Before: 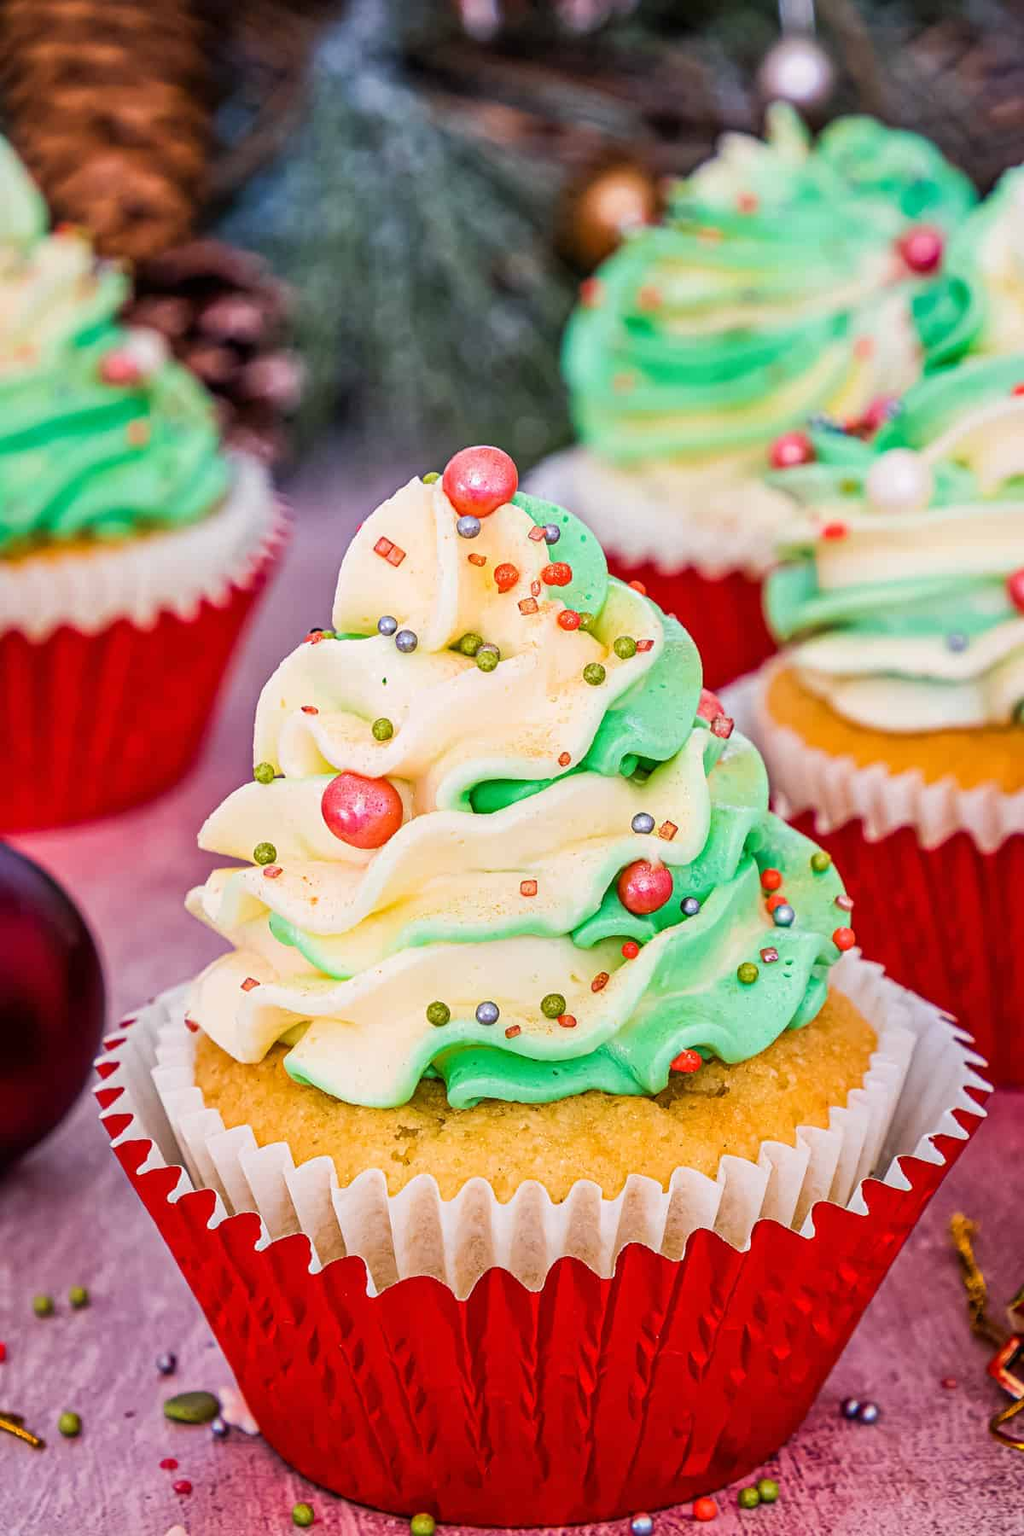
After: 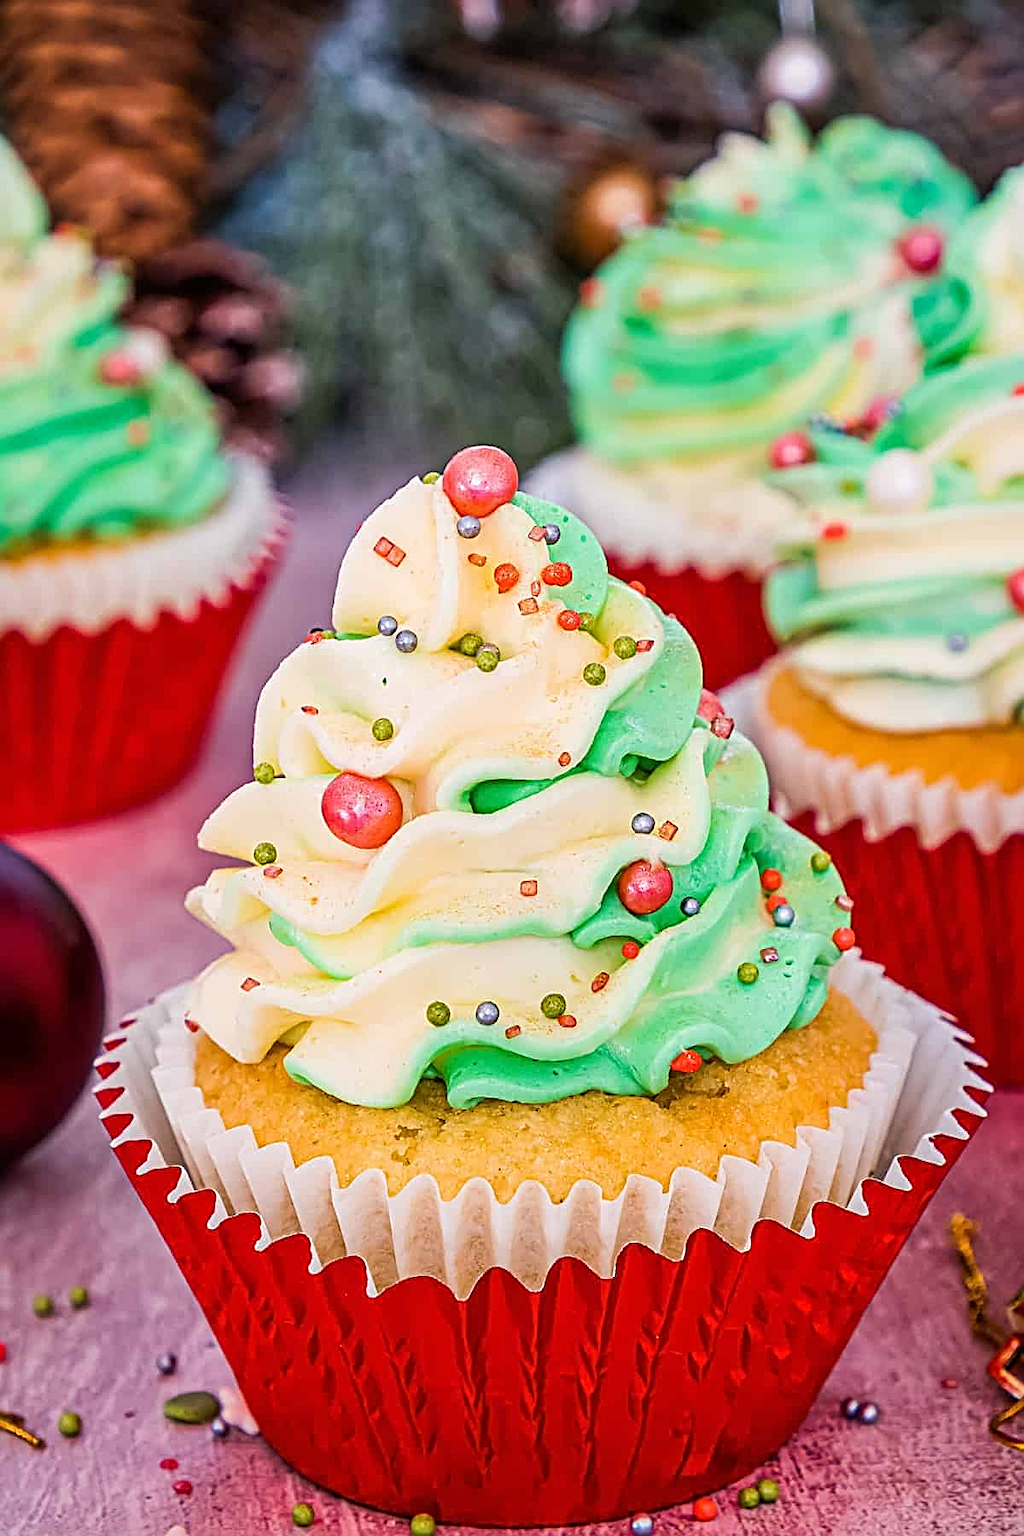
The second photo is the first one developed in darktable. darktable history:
sharpen: radius 2.546, amount 0.633
